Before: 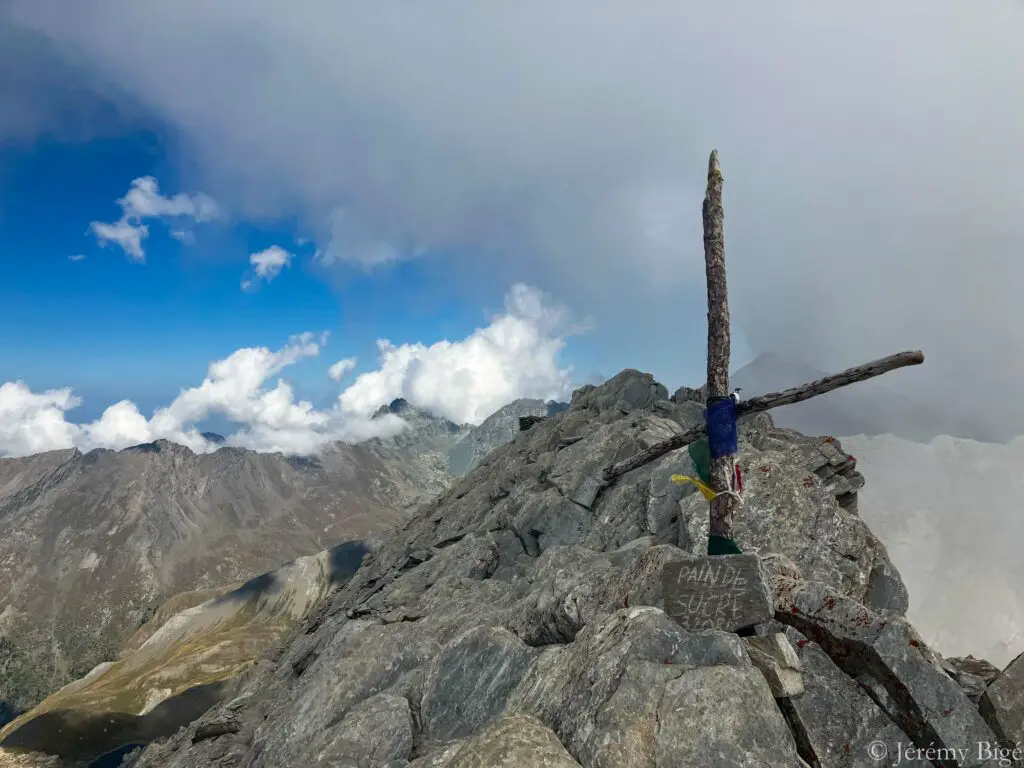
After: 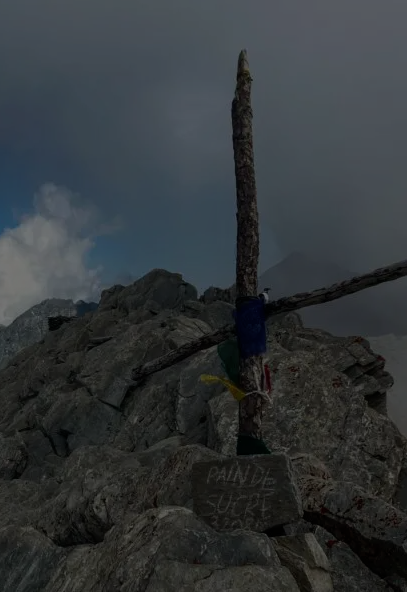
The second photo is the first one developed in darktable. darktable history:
crop: left 46.015%, top 13.054%, right 14.152%, bottom 9.862%
tone equalizer: -8 EV -1.97 EV, -7 EV -1.97 EV, -6 EV -1.98 EV, -5 EV -1.96 EV, -4 EV -1.97 EV, -3 EV -1.99 EV, -2 EV -1.99 EV, -1 EV -1.61 EV, +0 EV -1.99 EV
exposure: black level correction 0, exposure -0.686 EV, compensate exposure bias true, compensate highlight preservation false
